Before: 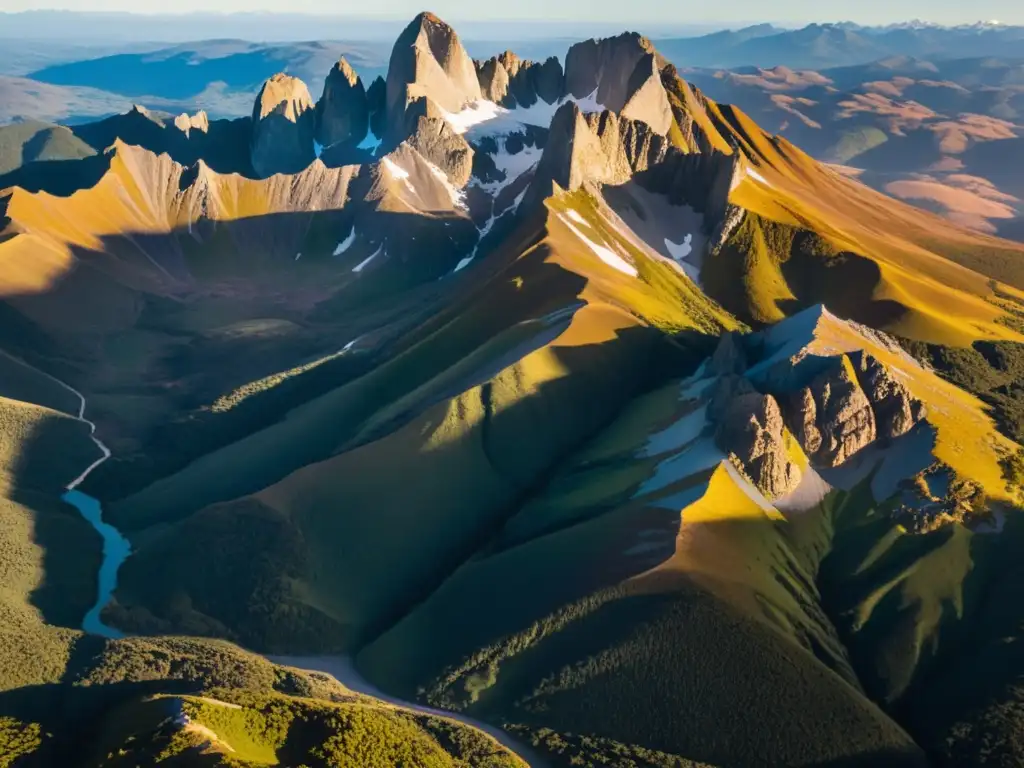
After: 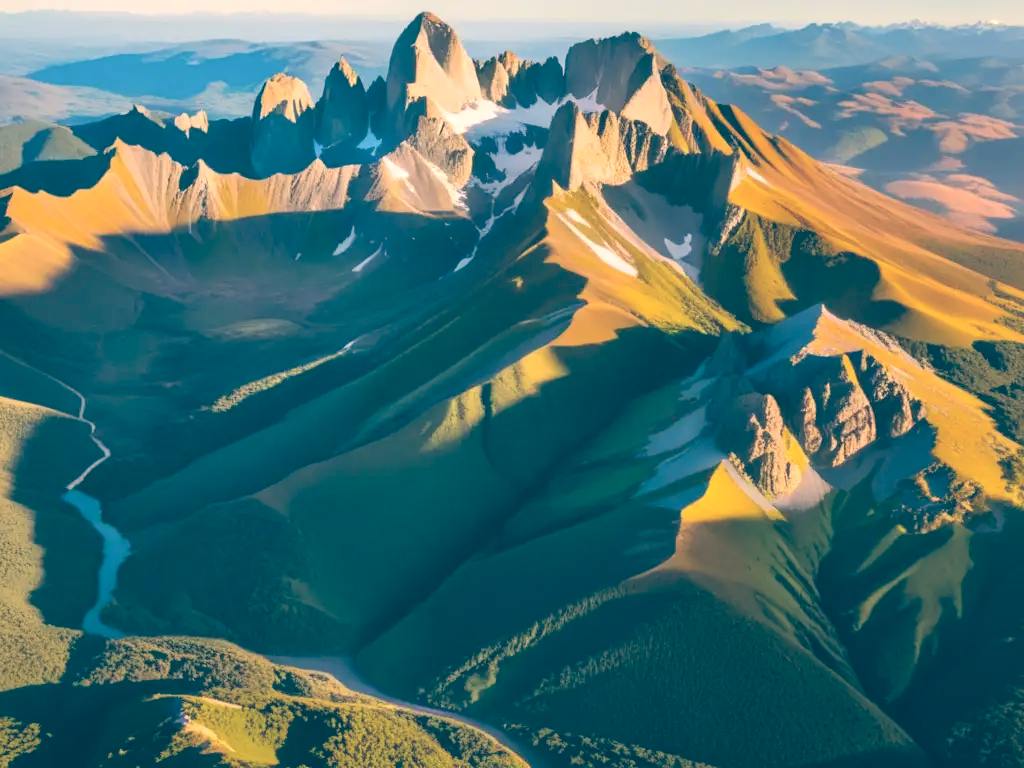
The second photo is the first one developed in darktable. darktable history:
tone equalizer: on, module defaults
color balance: lift [1.006, 0.985, 1.002, 1.015], gamma [1, 0.953, 1.008, 1.047], gain [1.076, 1.13, 1.004, 0.87]
contrast brightness saturation: brightness 0.15
